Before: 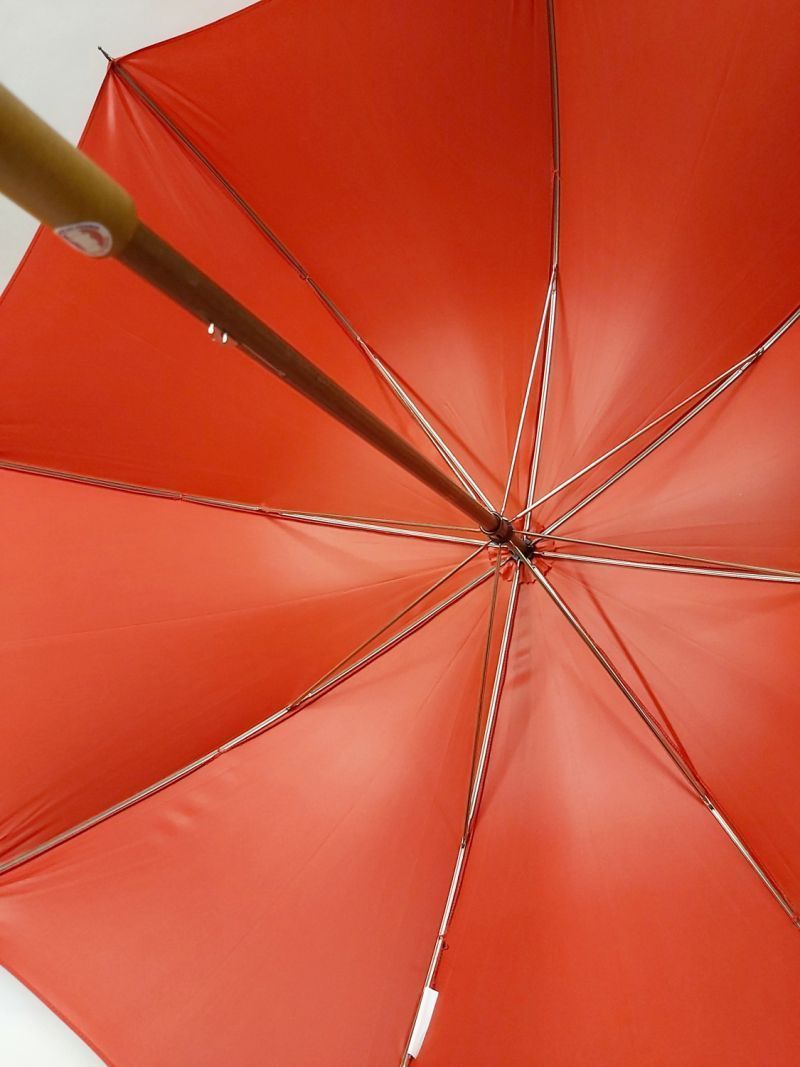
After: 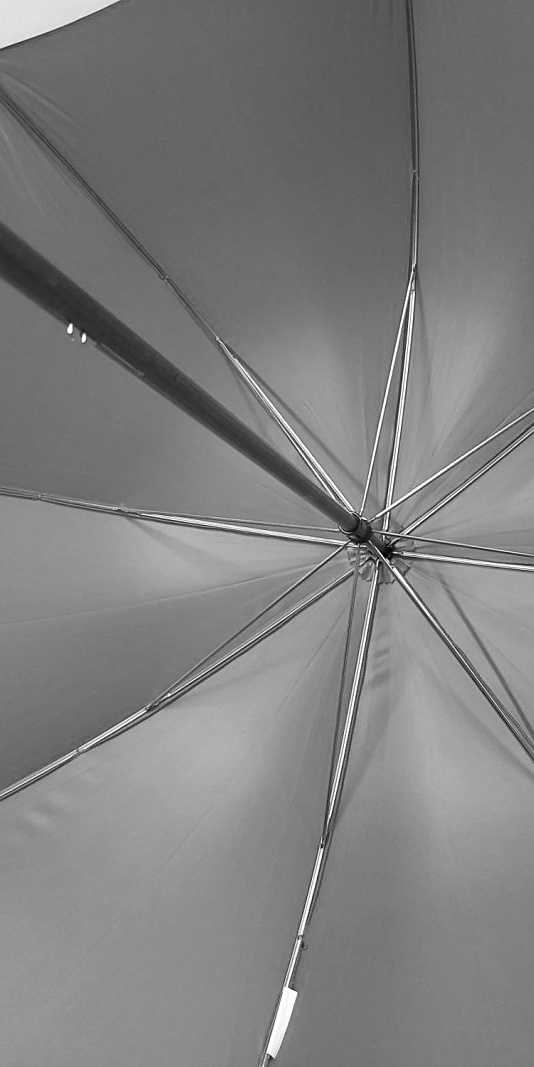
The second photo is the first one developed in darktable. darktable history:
white balance: red 1, blue 1
monochrome: on, module defaults
sharpen: amount 0.2
levels: levels [0, 0.474, 0.947]
crop and rotate: left 17.732%, right 15.423%
